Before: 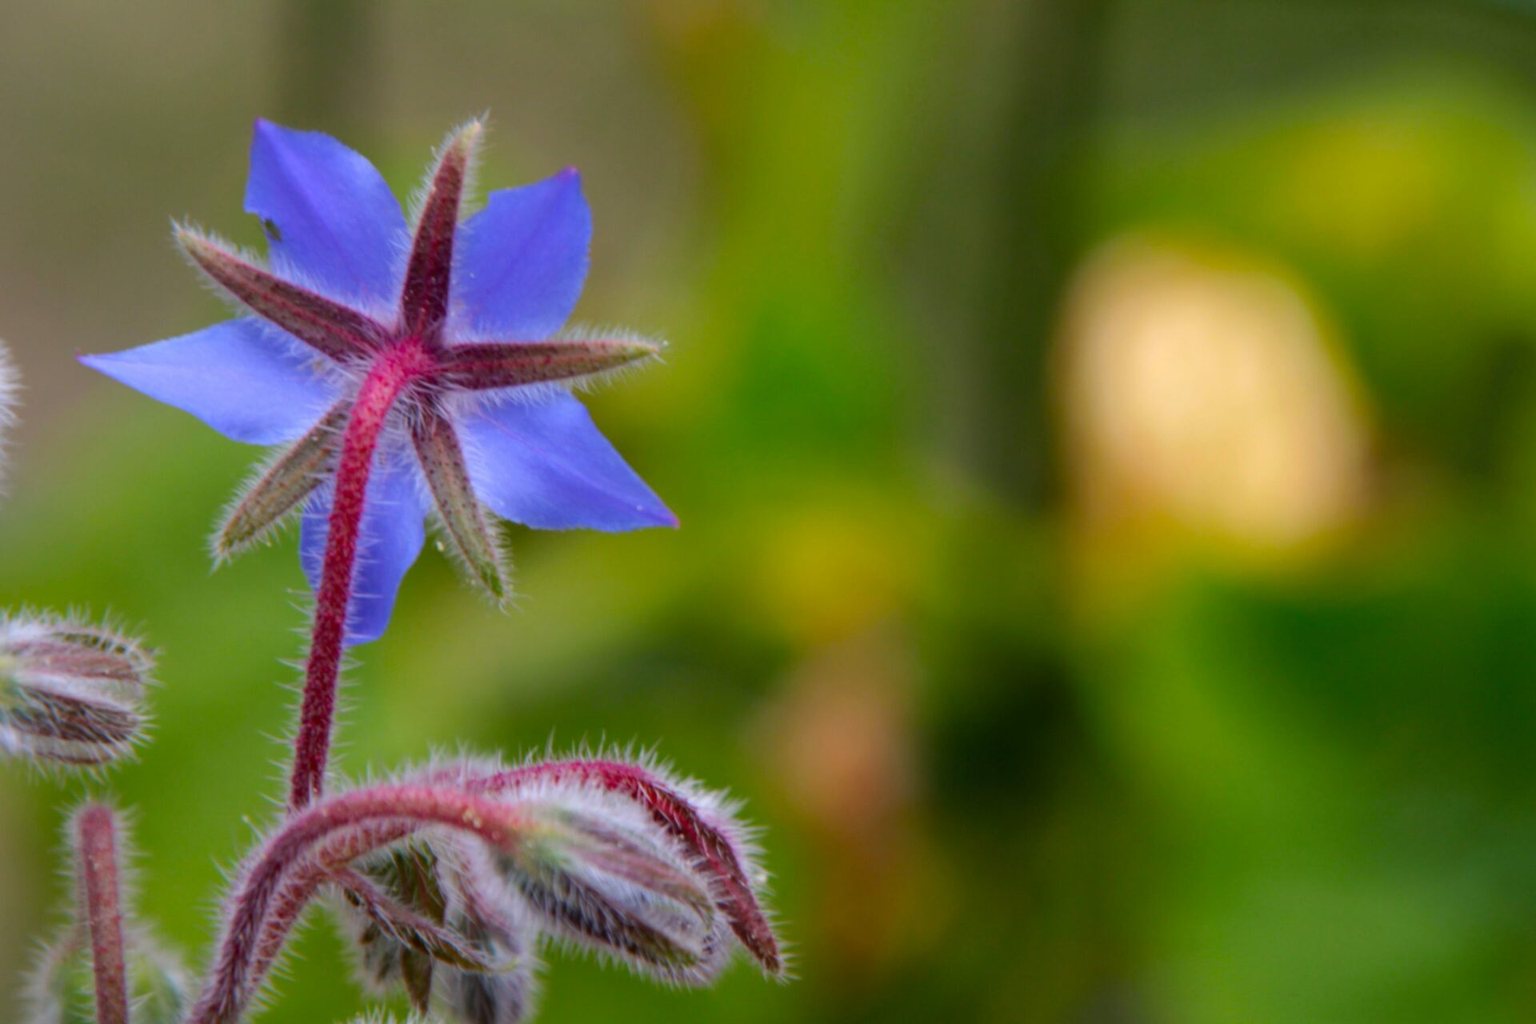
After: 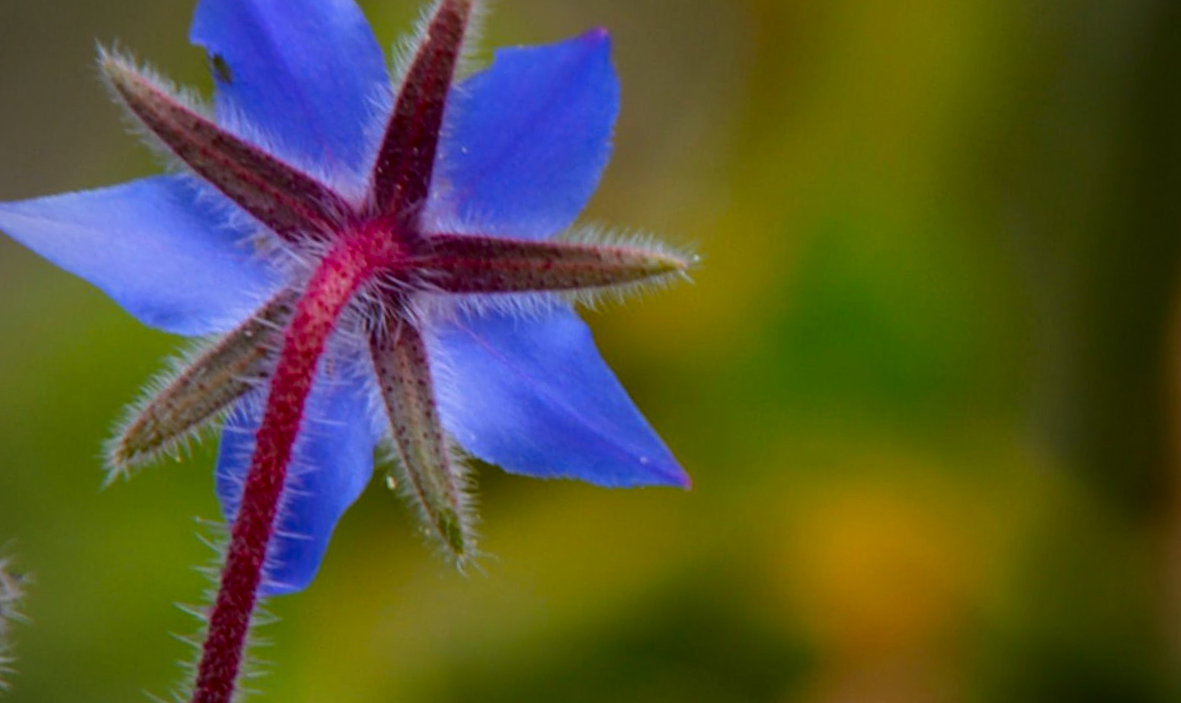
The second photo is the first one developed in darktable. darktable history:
color zones: curves: ch1 [(0, 0.455) (0.063, 0.455) (0.286, 0.495) (0.429, 0.5) (0.571, 0.5) (0.714, 0.5) (0.857, 0.5) (1, 0.455)]; ch2 [(0, 0.532) (0.063, 0.521) (0.233, 0.447) (0.429, 0.489) (0.571, 0.5) (0.714, 0.5) (0.857, 0.5) (1, 0.532)]
crop and rotate: angle -5.7°, left 2.197%, top 7.015%, right 27.424%, bottom 30.073%
contrast brightness saturation: contrast 0.066, brightness -0.126, saturation 0.061
color calibration: gray › normalize channels true, illuminant same as pipeline (D50), adaptation XYZ, x 0.345, y 0.358, temperature 5022.87 K, gamut compression 0.02
exposure: black level correction 0.002, compensate highlight preservation false
sharpen: on, module defaults
vignetting: fall-off radius 61.04%
